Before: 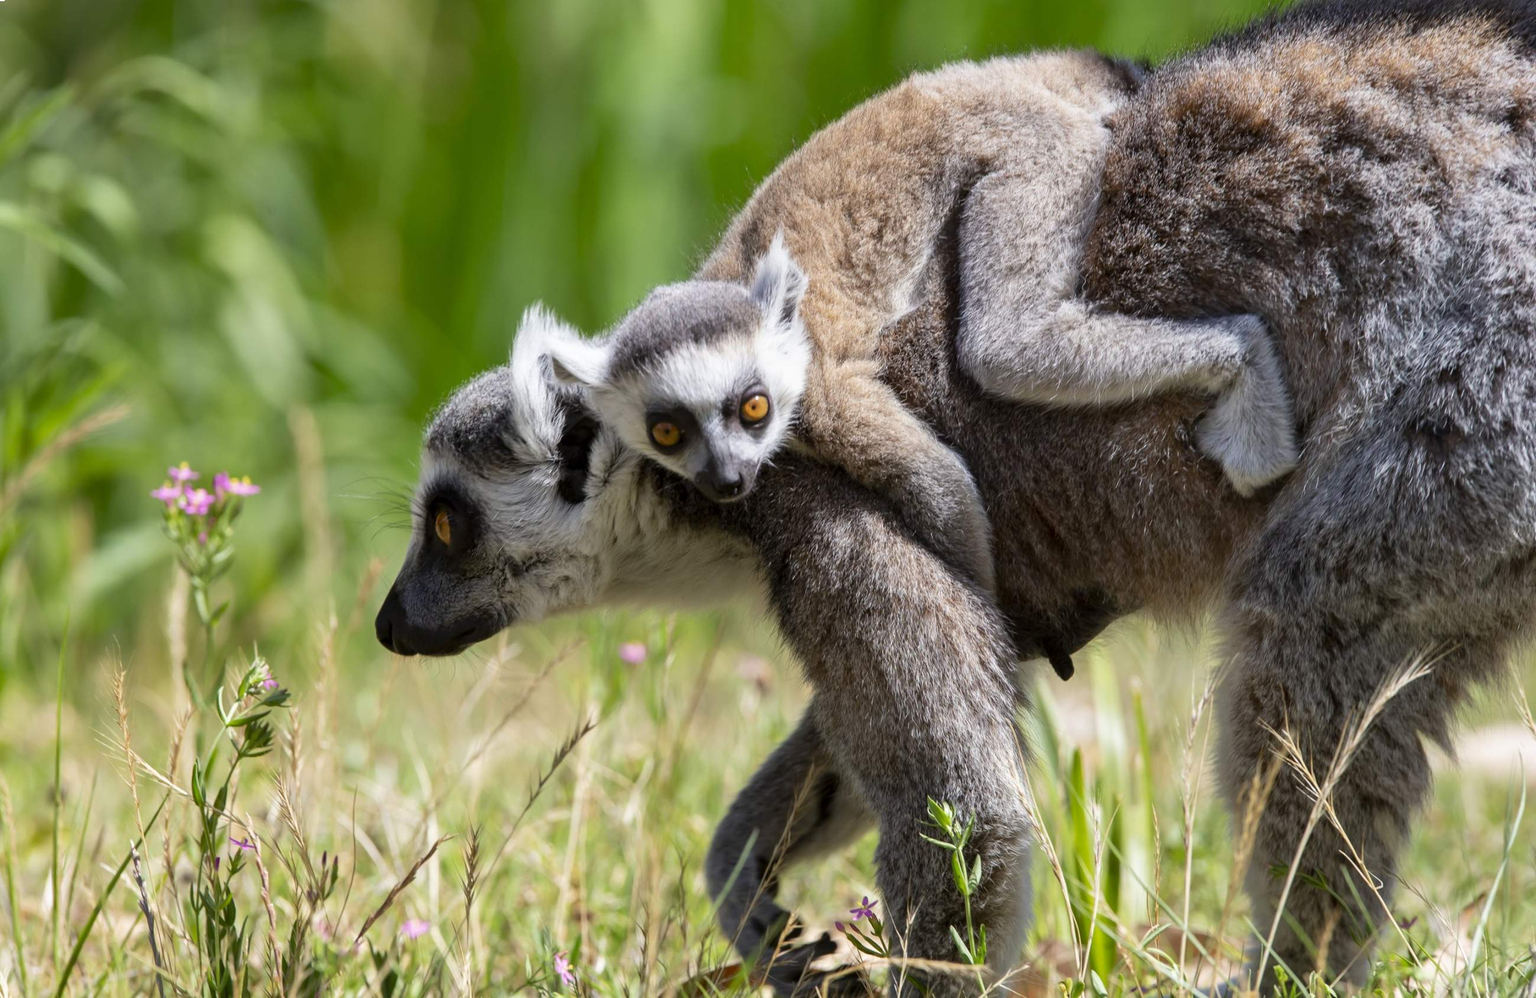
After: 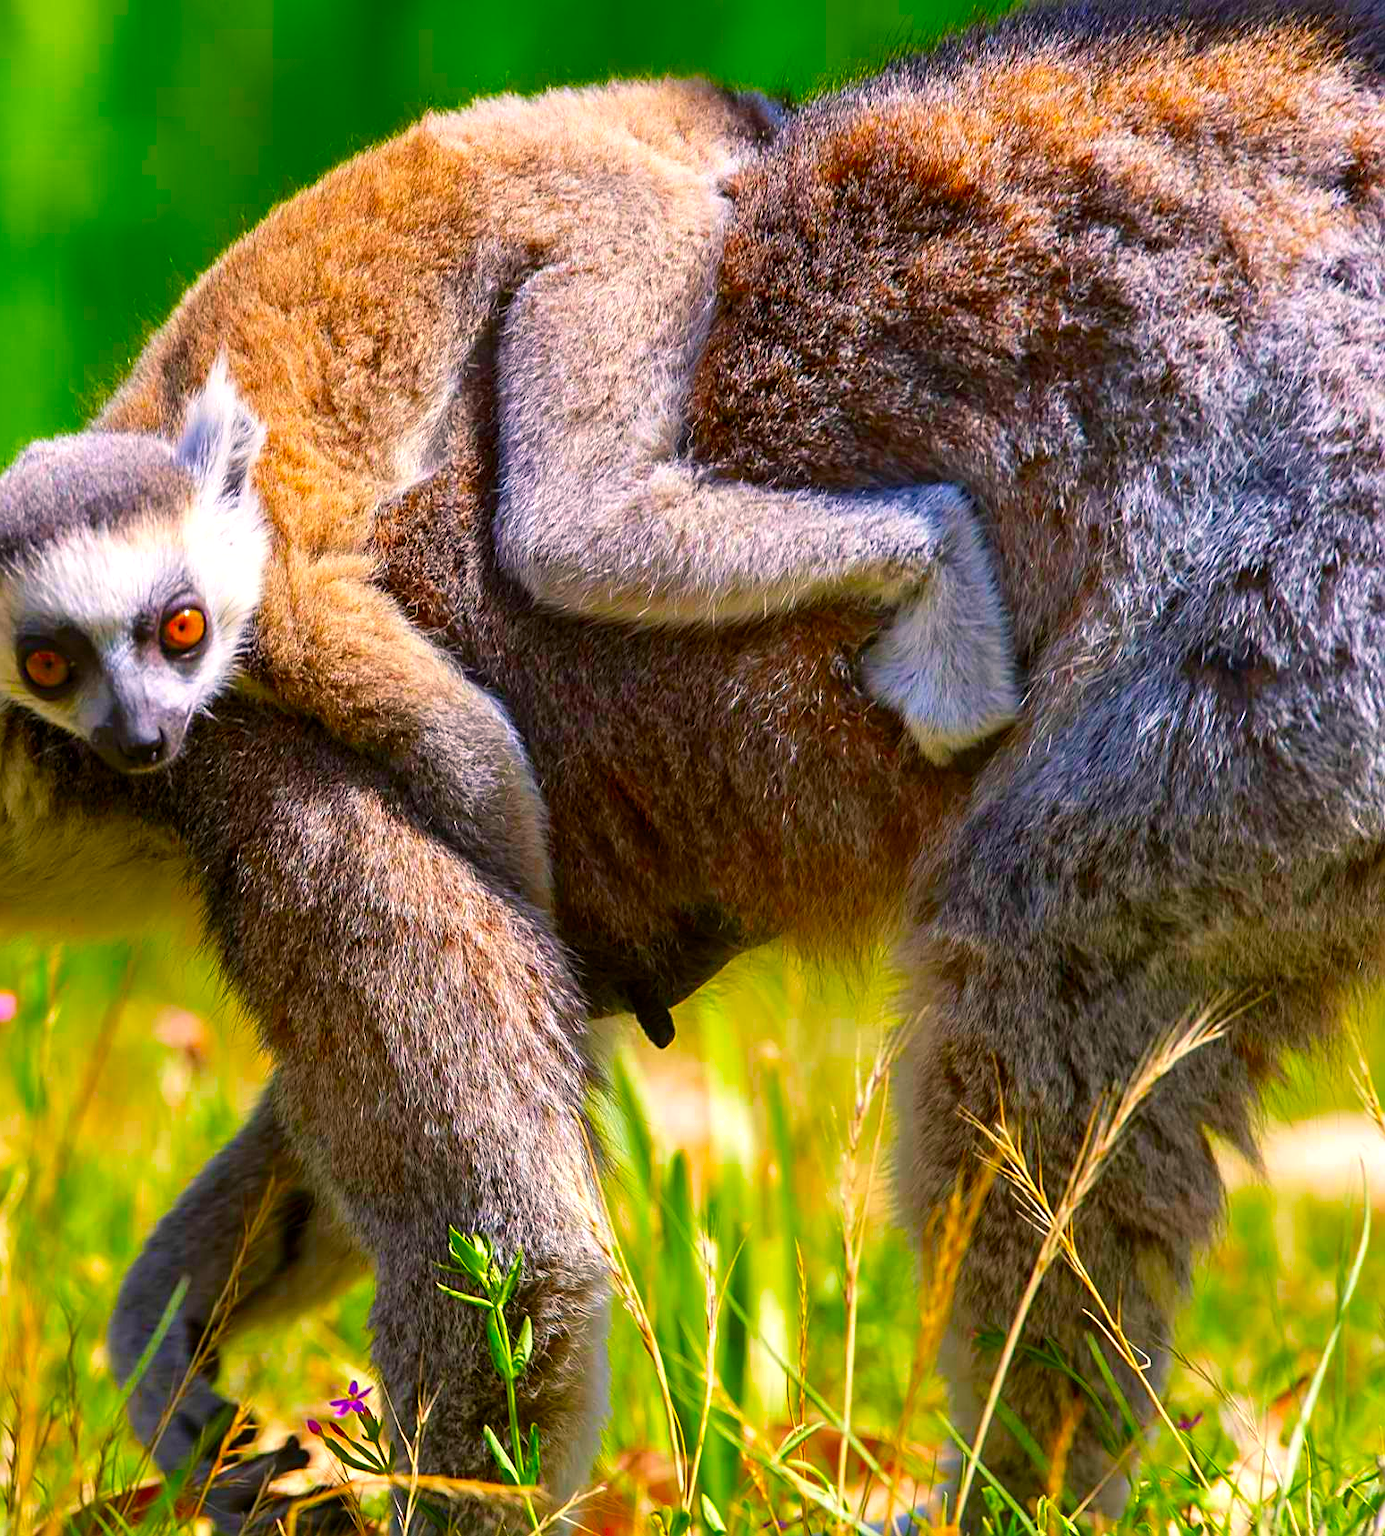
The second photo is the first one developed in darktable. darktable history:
sharpen: on, module defaults
color correction: highlights b* 0.05, saturation 2.11
color balance rgb: highlights gain › chroma 1.122%, highlights gain › hue 54.07°, perceptual saturation grading › global saturation 30.837%, global vibrance 10.057%, saturation formula JzAzBz (2021)
crop: left 41.393%
exposure: exposure 0.297 EV, compensate highlight preservation false
